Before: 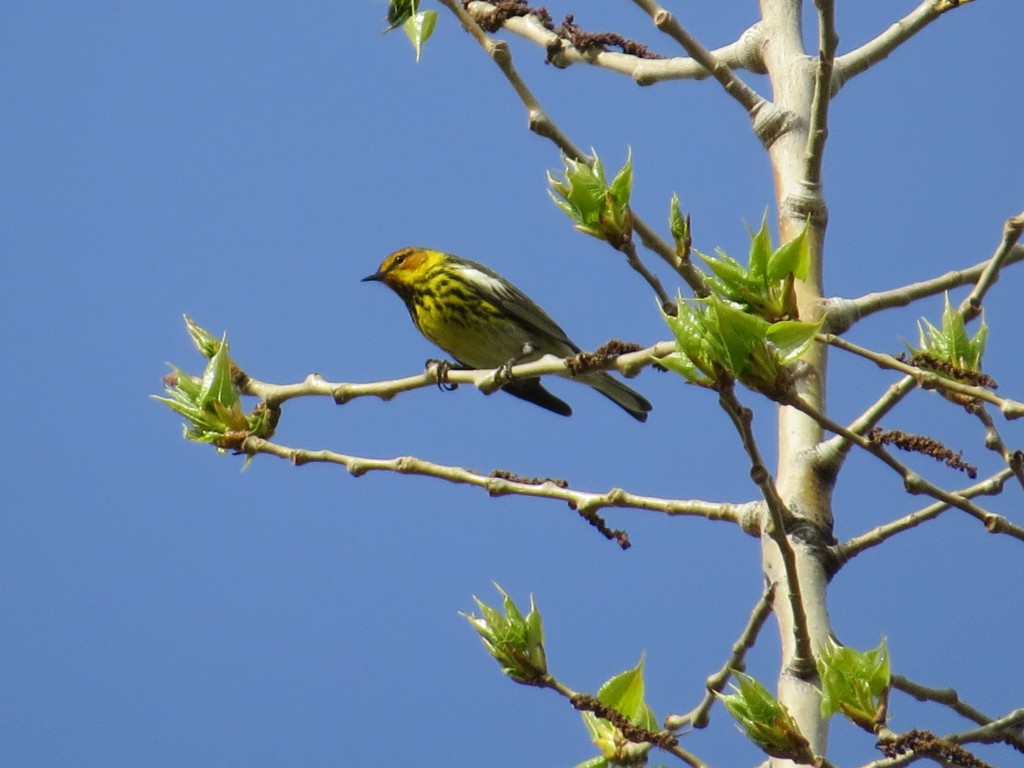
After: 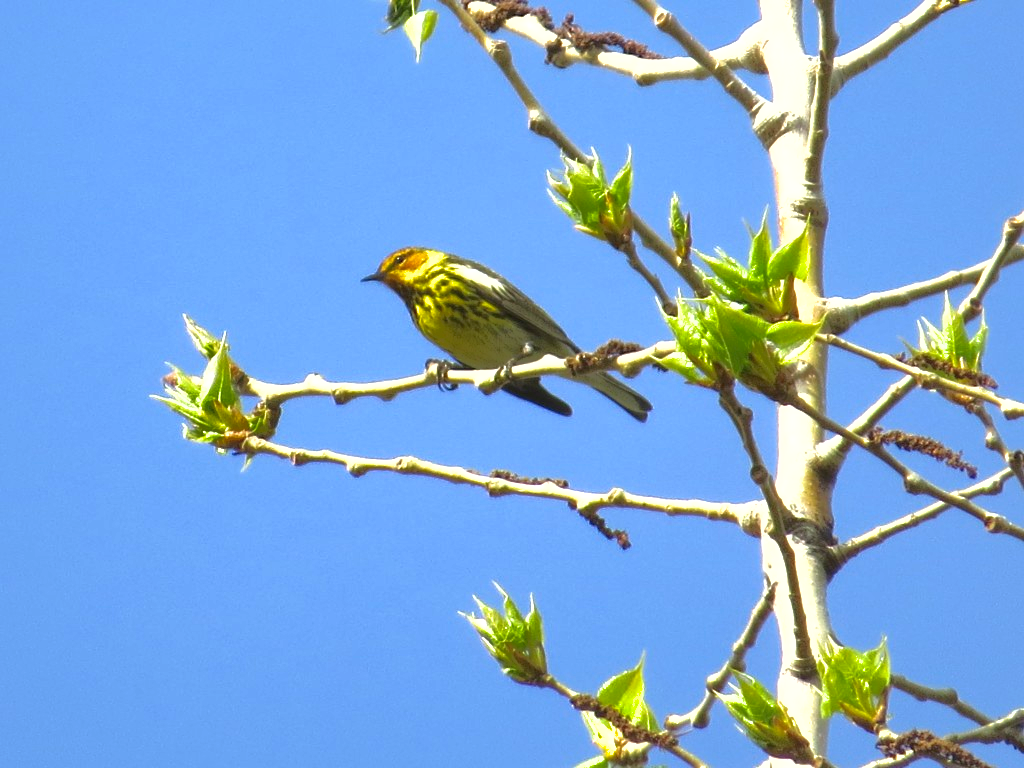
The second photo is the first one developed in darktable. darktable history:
shadows and highlights: shadows 40, highlights -60
exposure: black level correction 0, exposure 1.2 EV, compensate exposure bias true, compensate highlight preservation false
